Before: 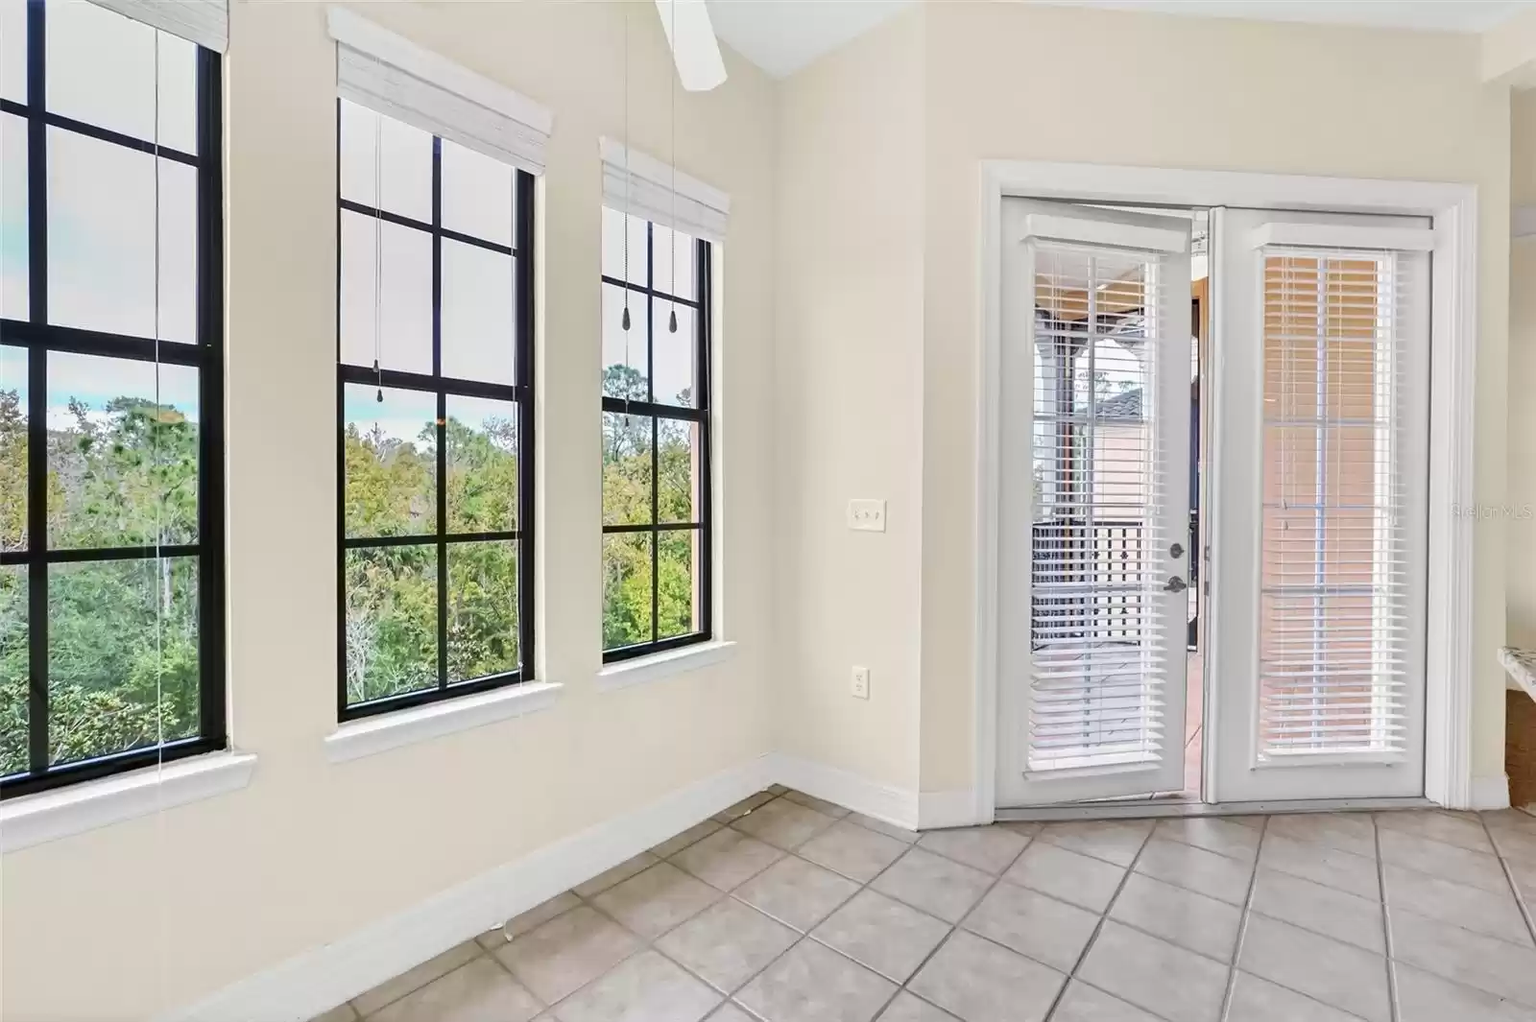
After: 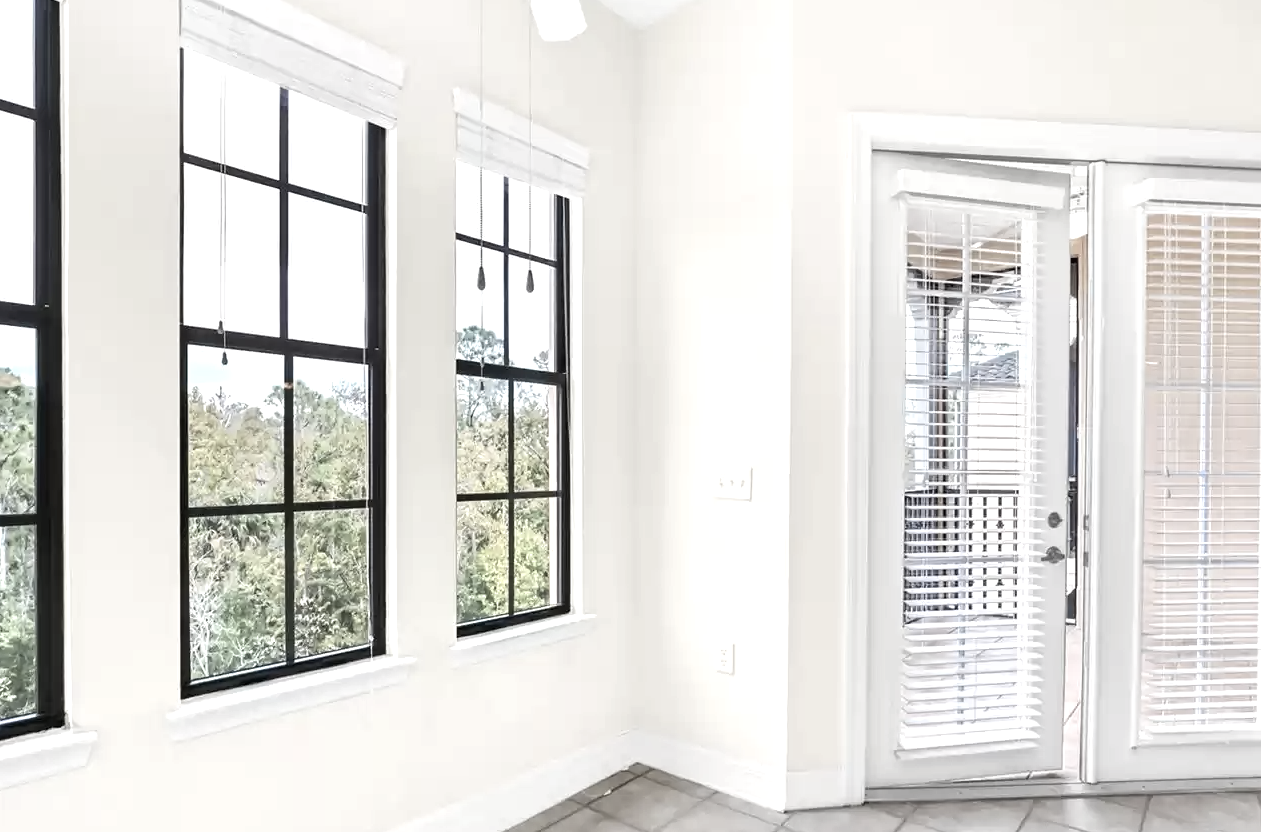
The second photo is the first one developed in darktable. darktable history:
exposure: exposure 0.6 EV, compensate highlight preservation false
crop and rotate: left 10.77%, top 5.1%, right 10.41%, bottom 16.76%
color zones: curves: ch1 [(0.238, 0.163) (0.476, 0.2) (0.733, 0.322) (0.848, 0.134)]
